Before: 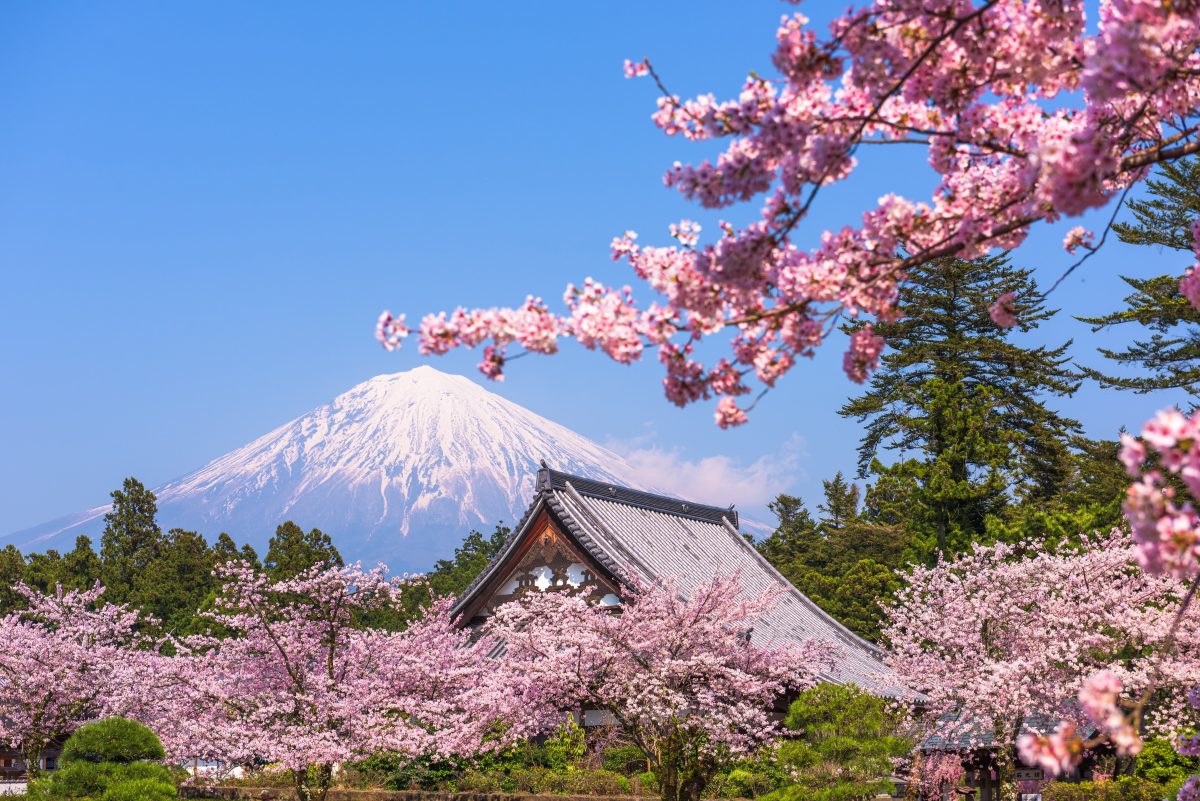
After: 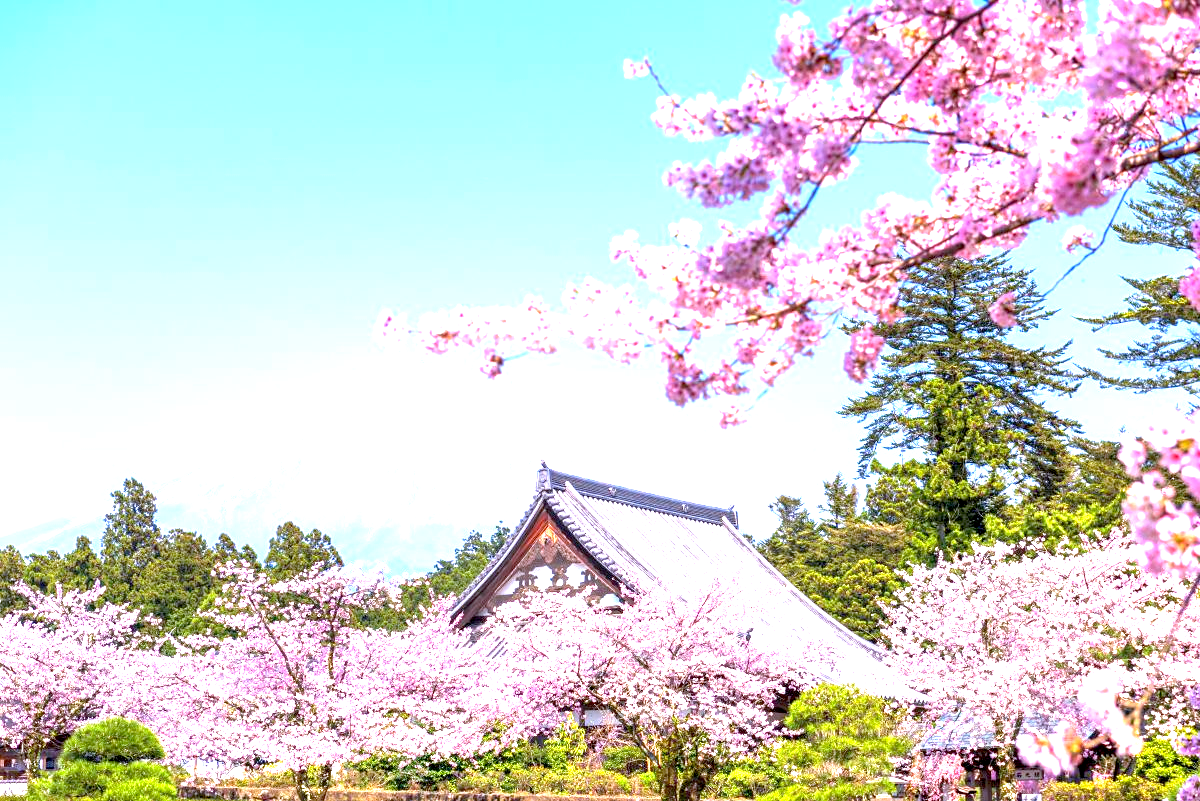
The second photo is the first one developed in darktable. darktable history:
exposure: black level correction 0.005, exposure 2.084 EV, compensate highlight preservation false
white balance: red 0.967, blue 1.119, emerald 0.756
